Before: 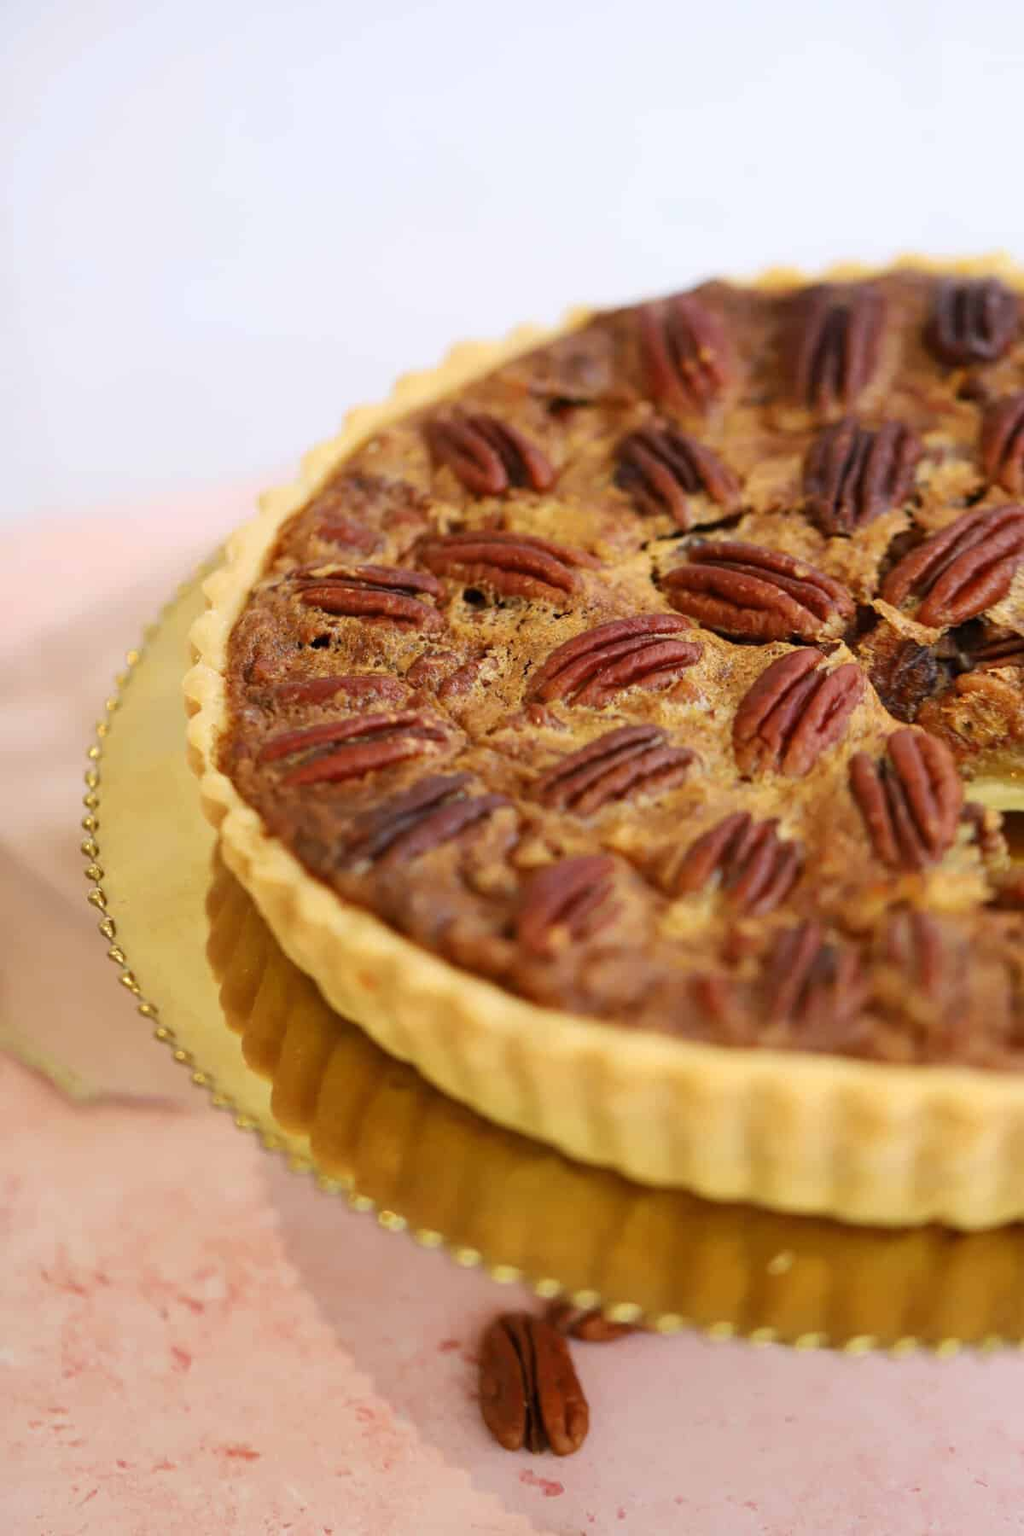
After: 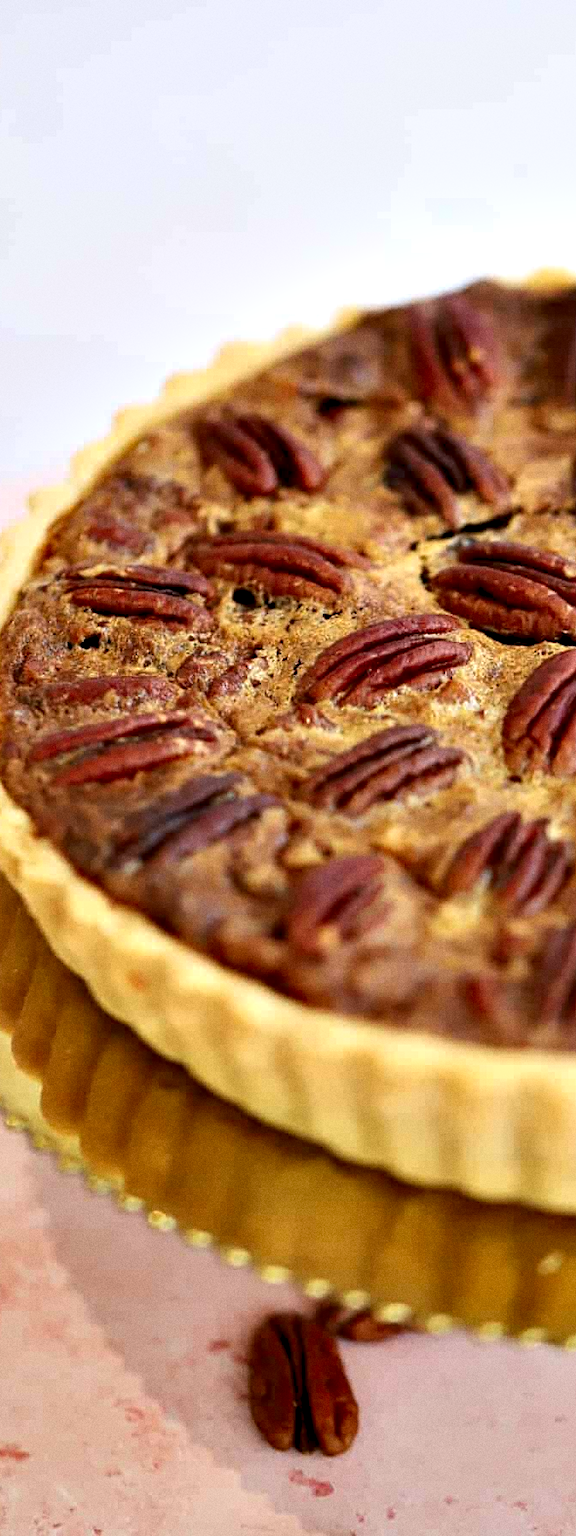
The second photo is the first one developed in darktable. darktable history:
crop and rotate: left 22.516%, right 21.234%
sharpen: amount 0.2
contrast equalizer: octaves 7, y [[0.6 ×6], [0.55 ×6], [0 ×6], [0 ×6], [0 ×6]]
grain: coarseness 3.21 ISO
